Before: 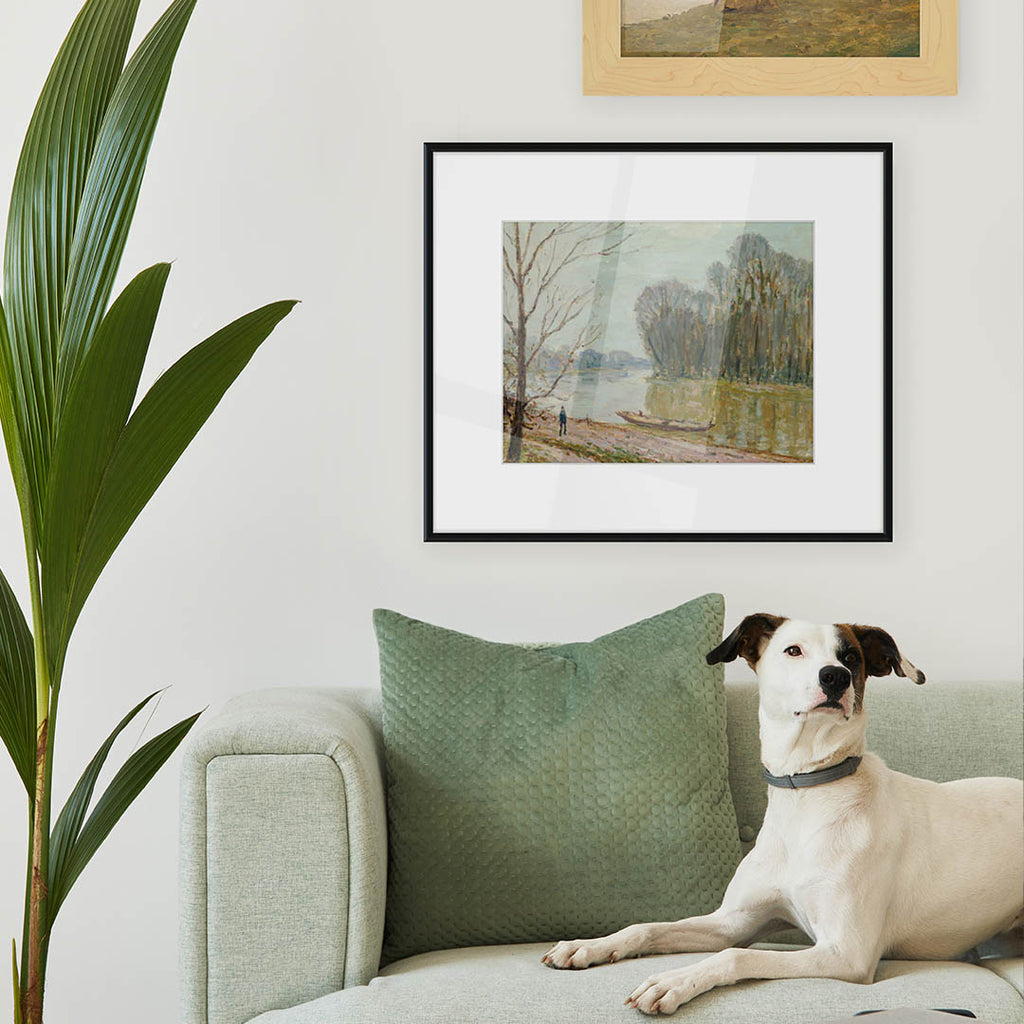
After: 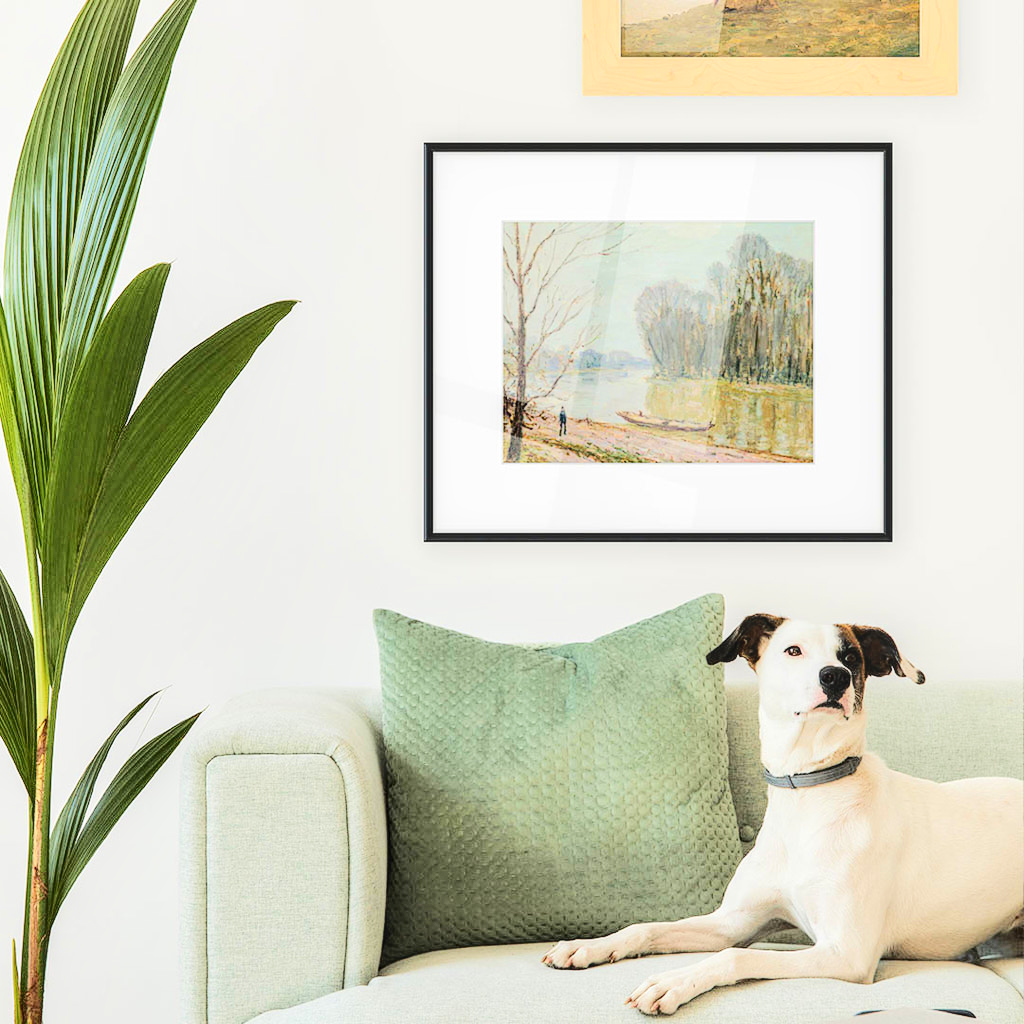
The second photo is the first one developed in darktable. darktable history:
tone equalizer: -7 EV 0.156 EV, -6 EV 0.583 EV, -5 EV 1.16 EV, -4 EV 1.34 EV, -3 EV 1.13 EV, -2 EV 0.6 EV, -1 EV 0.16 EV, edges refinement/feathering 500, mask exposure compensation -1.57 EV, preserve details no
local contrast: on, module defaults
contrast brightness saturation: contrast 0.153, brightness 0.04
